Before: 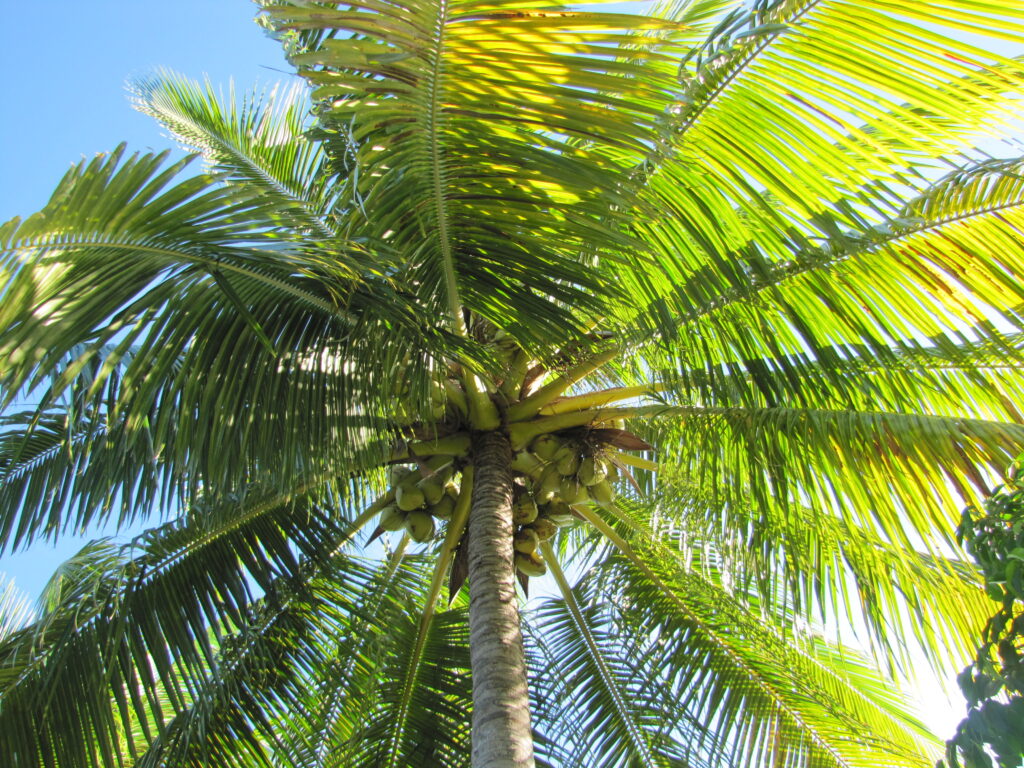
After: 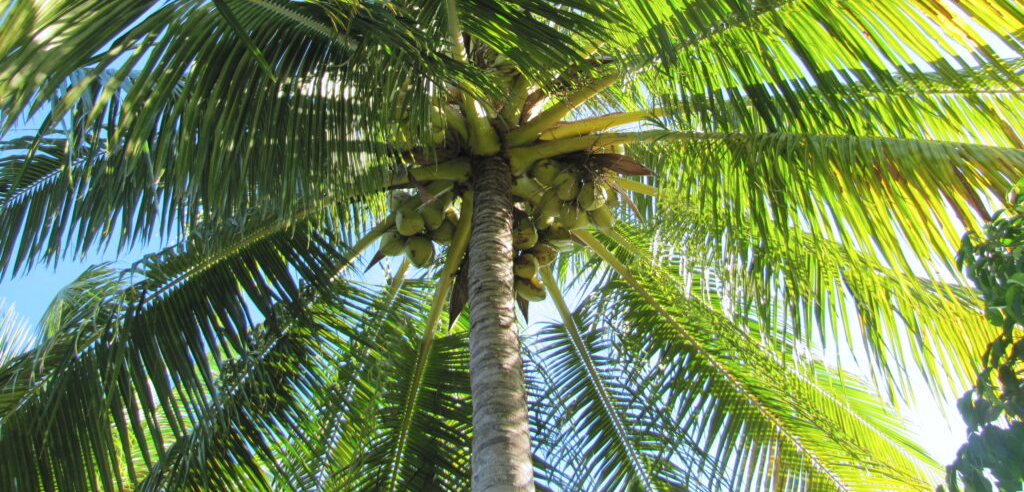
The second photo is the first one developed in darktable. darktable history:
crop and rotate: top 35.876%
color correction: highlights a* -0.072, highlights b* -5.69, shadows a* -0.141, shadows b* -0.098
